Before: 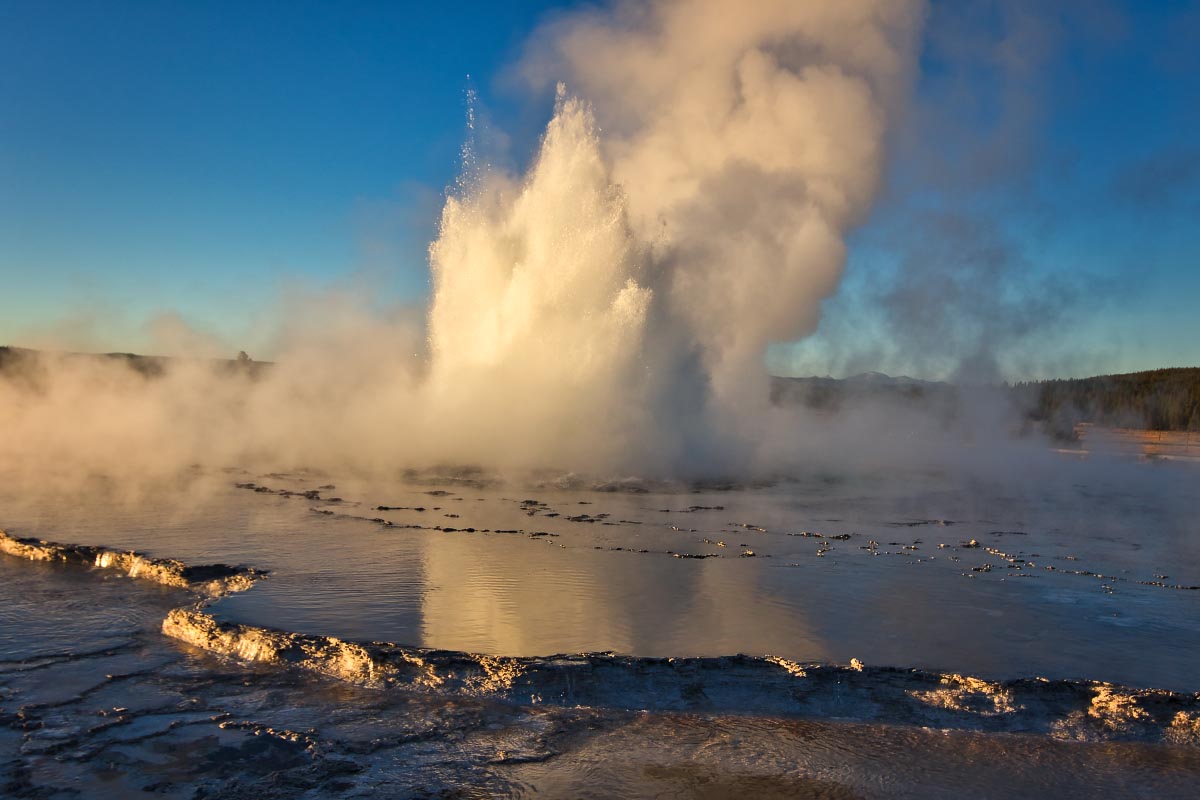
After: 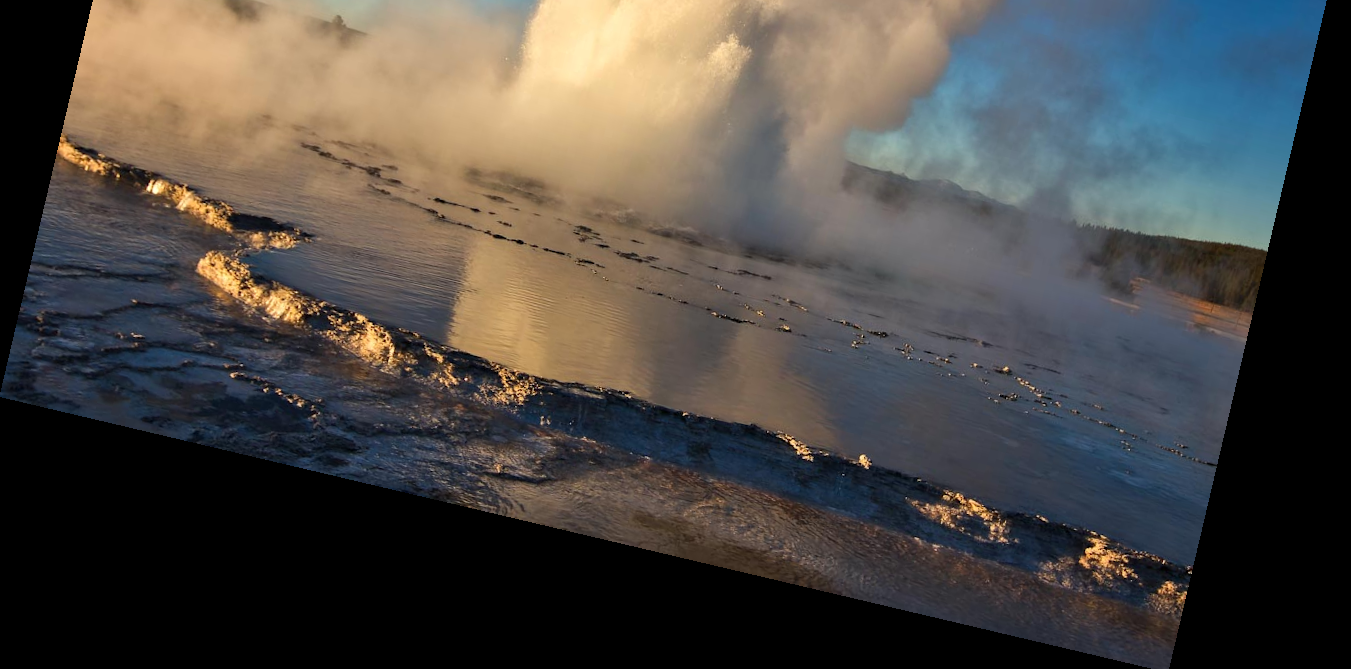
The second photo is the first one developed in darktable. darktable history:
crop and rotate: top 36.435%
rotate and perspective: rotation 13.27°, automatic cropping off
